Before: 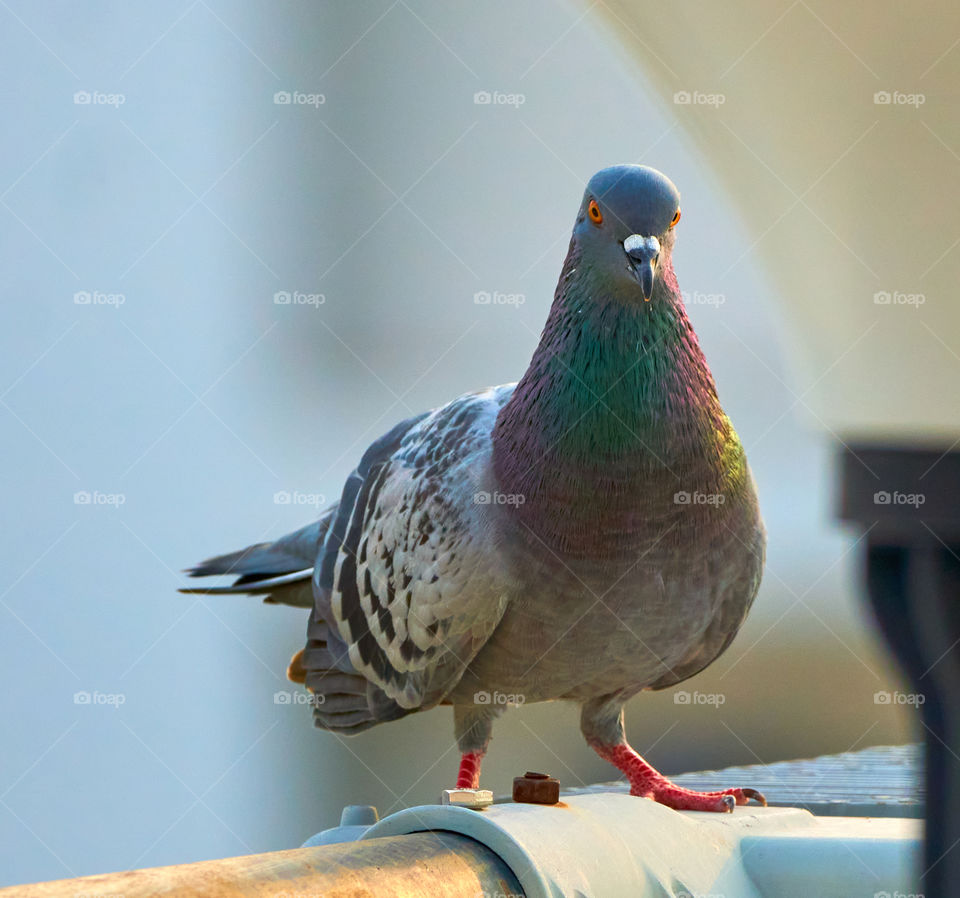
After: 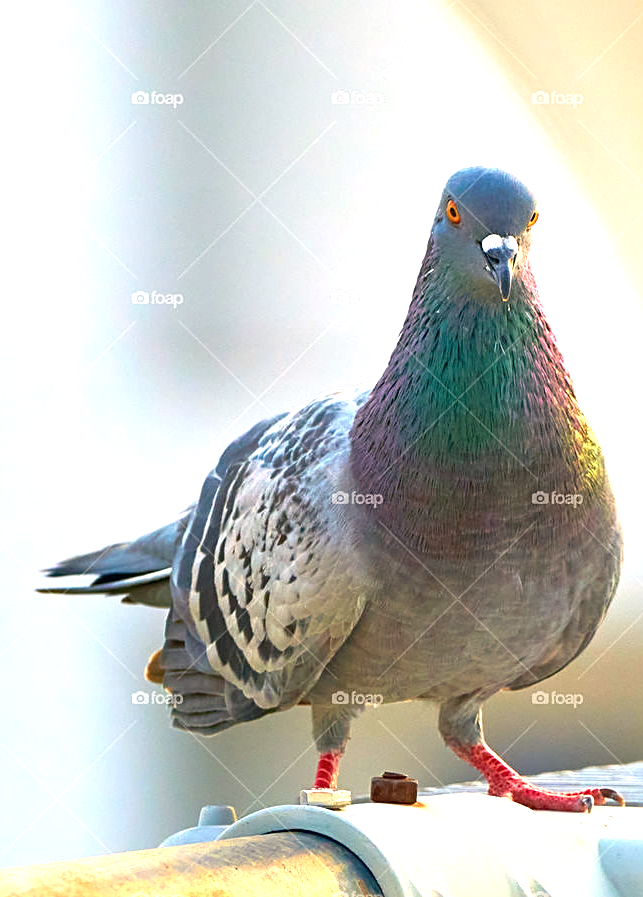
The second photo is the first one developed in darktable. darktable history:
sharpen: on, module defaults
exposure: black level correction 0, exposure 1.001 EV, compensate exposure bias true
contrast brightness saturation: saturation -0.025
color correction: highlights a* 5.41, highlights b* 5.32, shadows a* -4.24, shadows b* -5.17
crop and rotate: left 14.86%, right 18.149%
